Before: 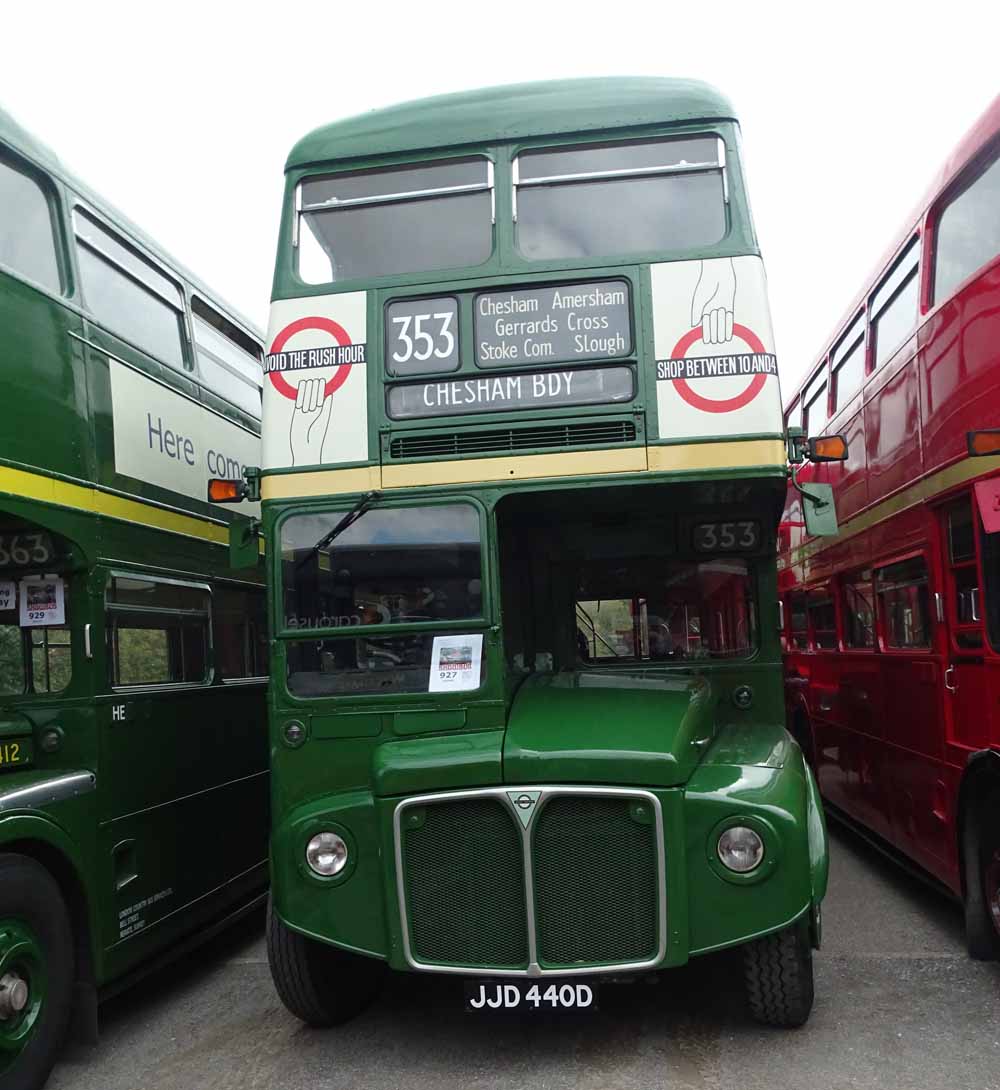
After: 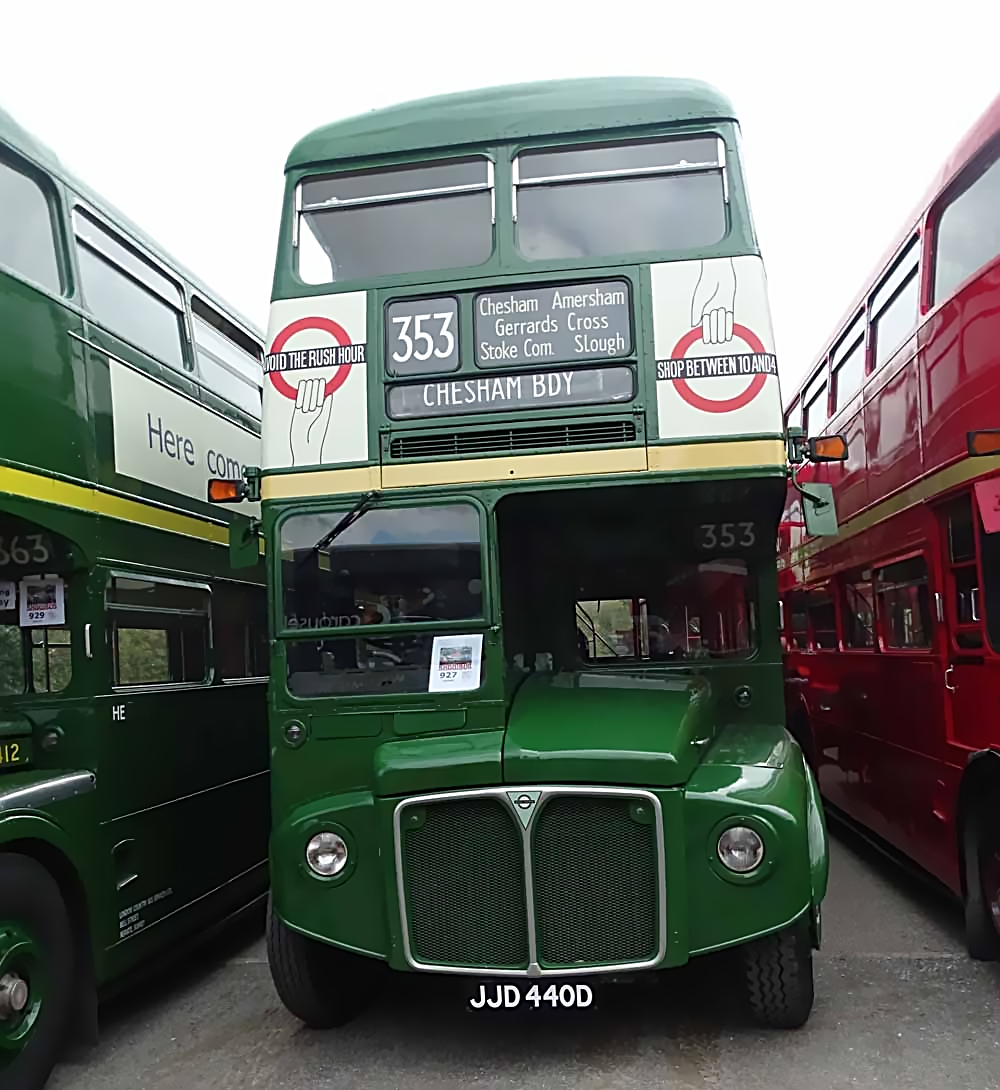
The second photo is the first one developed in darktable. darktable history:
denoise (profiled): central pixel weight 0, a [-1, 0, 0], b [0, 0, 0], mode non-local means, y [[0, 0, 0.5 ×5] ×4, [0.5 ×7], [0.5 ×7]], fix various bugs in algorithm false, upgrade profiled transform false, color mode RGB, compensate highlight preservation false
sharpen: radius 2.363, amount 0.604
